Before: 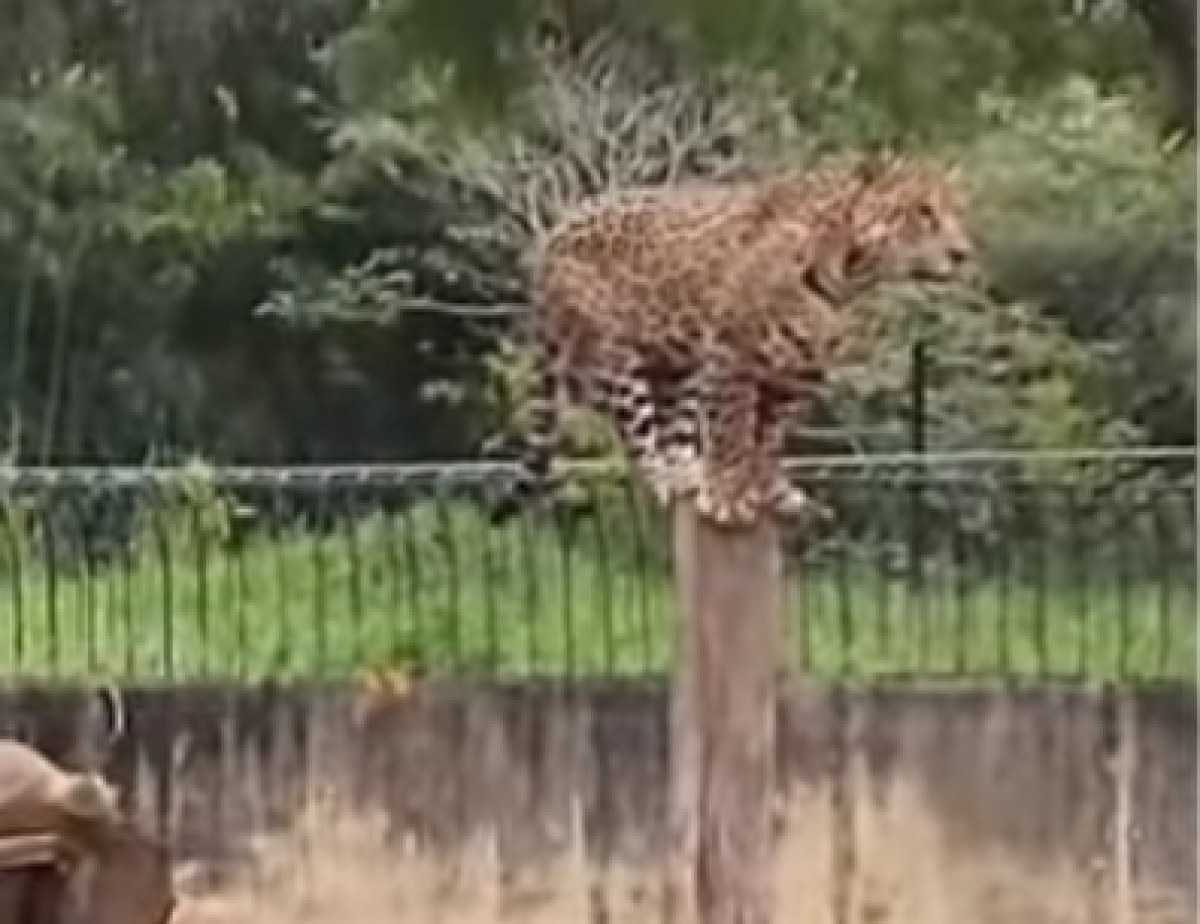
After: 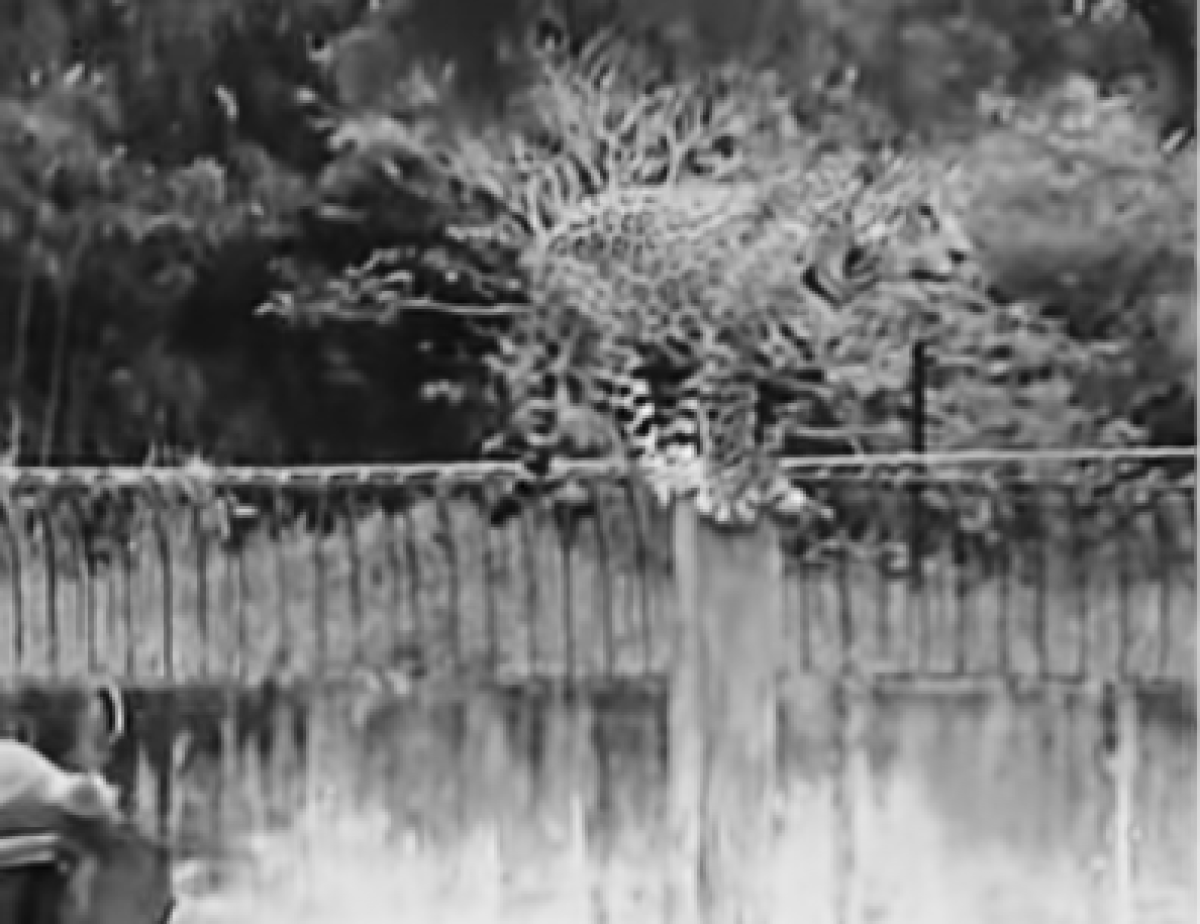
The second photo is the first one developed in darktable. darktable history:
color zones: curves: ch0 [(0, 0.48) (0.209, 0.398) (0.305, 0.332) (0.429, 0.493) (0.571, 0.5) (0.714, 0.5) (0.857, 0.5) (1, 0.48)]; ch1 [(0, 0.736) (0.143, 0.625) (0.225, 0.371) (0.429, 0.256) (0.571, 0.241) (0.714, 0.213) (0.857, 0.48) (1, 0.736)]; ch2 [(0, 0.448) (0.143, 0.498) (0.286, 0.5) (0.429, 0.5) (0.571, 0.5) (0.714, 0.5) (0.857, 0.5) (1, 0.448)]
monochrome: a 16.01, b -2.65, highlights 0.52
shadows and highlights: shadows -54.3, highlights 86.09, soften with gaussian
base curve: curves: ch0 [(0, 0) (0.036, 0.025) (0.121, 0.166) (0.206, 0.329) (0.605, 0.79) (1, 1)], preserve colors none
